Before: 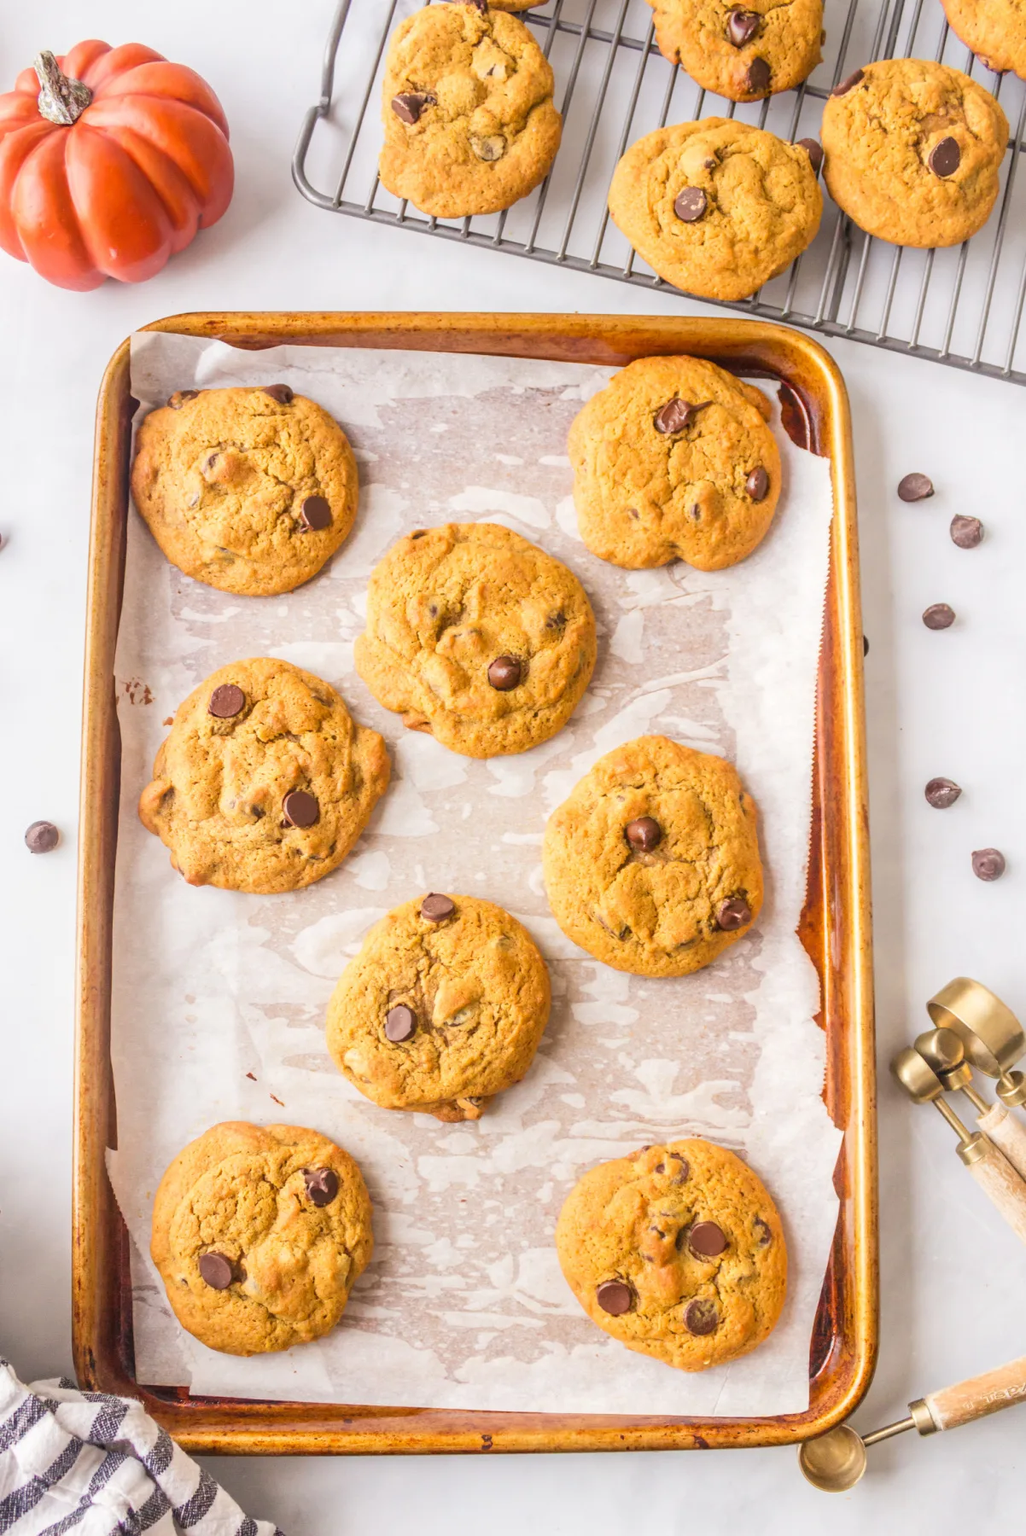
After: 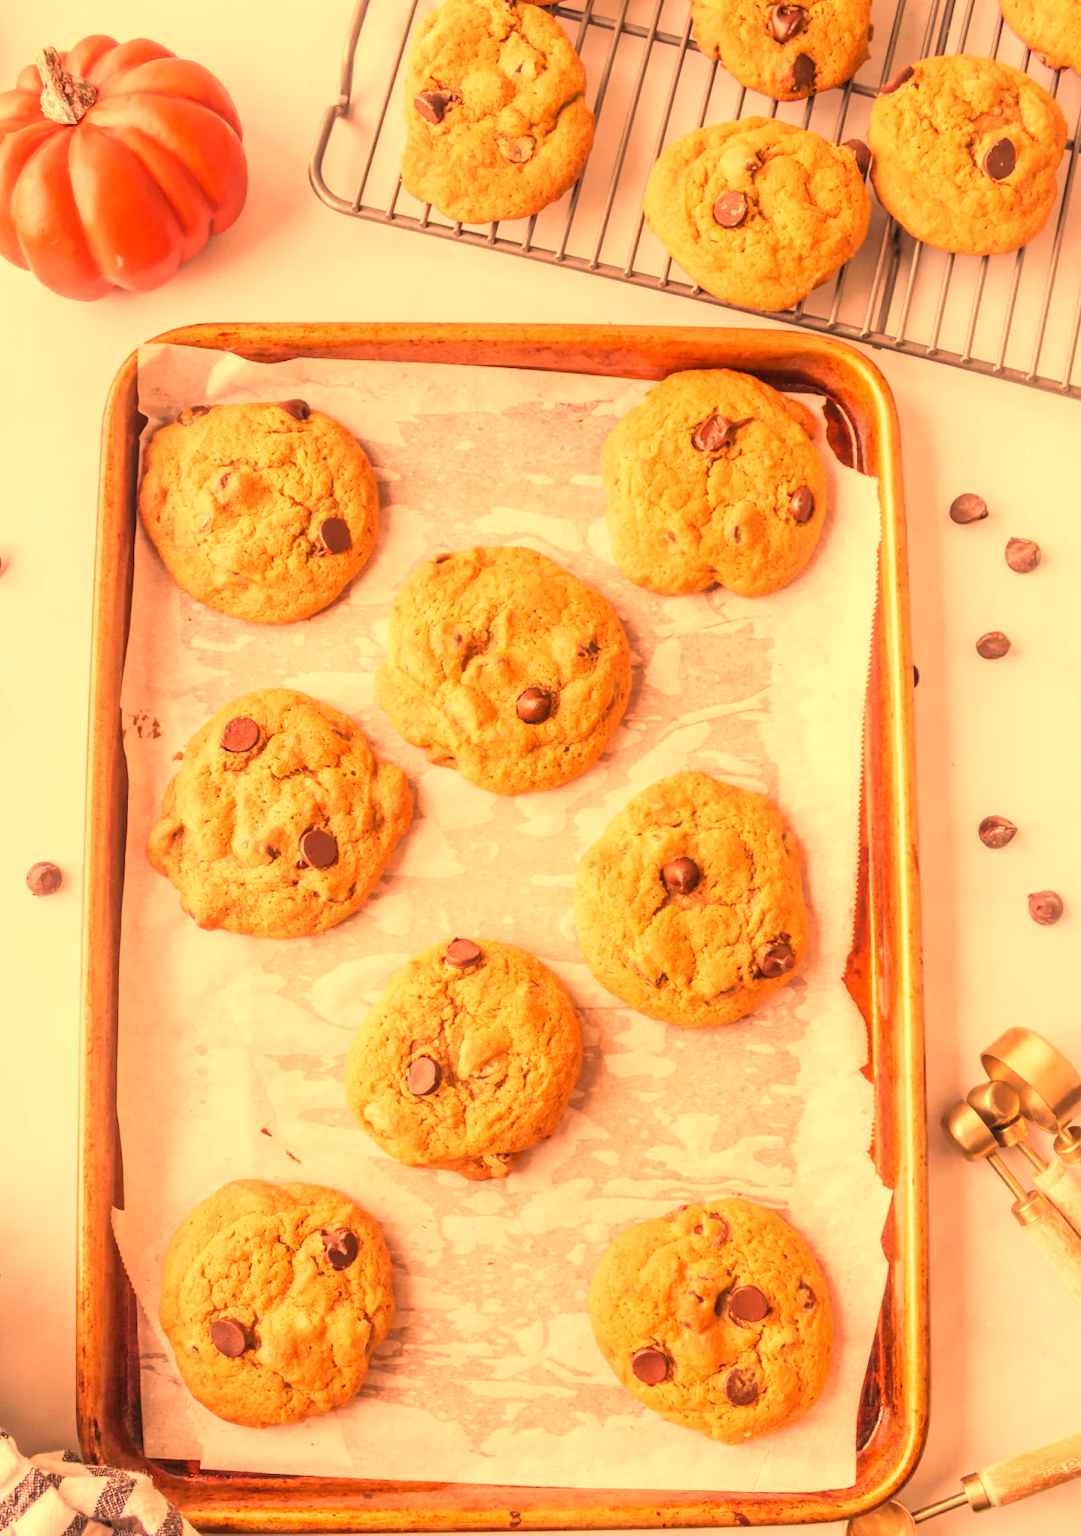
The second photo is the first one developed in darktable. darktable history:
white balance: red 1.467, blue 0.684
crop: top 0.448%, right 0.264%, bottom 5.045%
